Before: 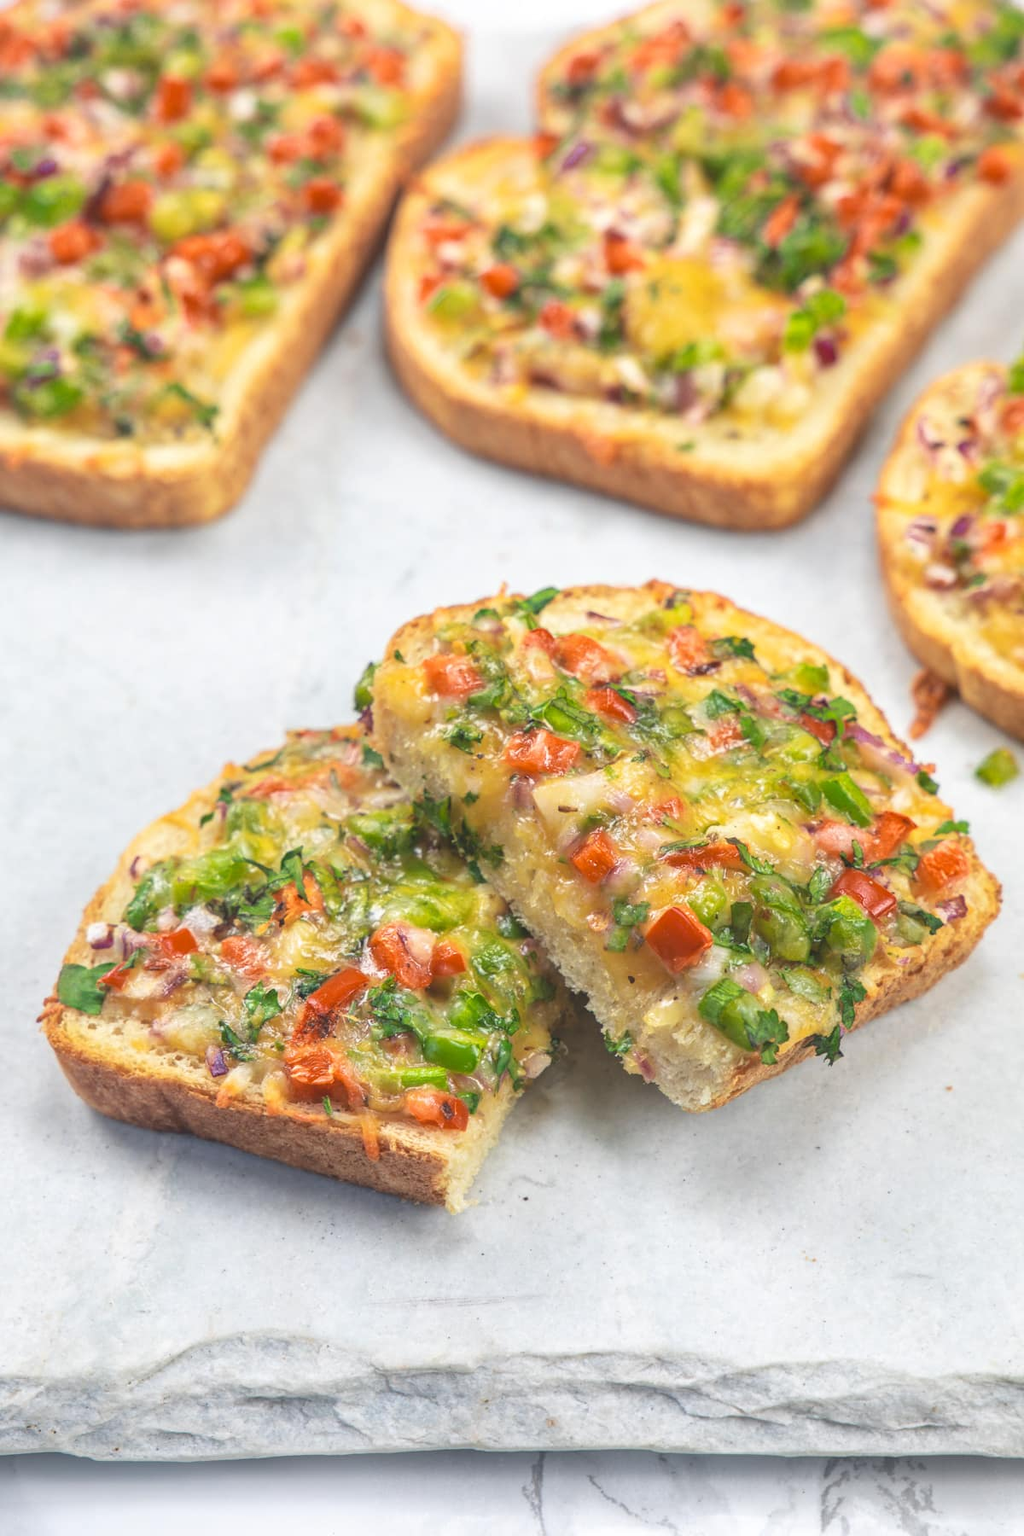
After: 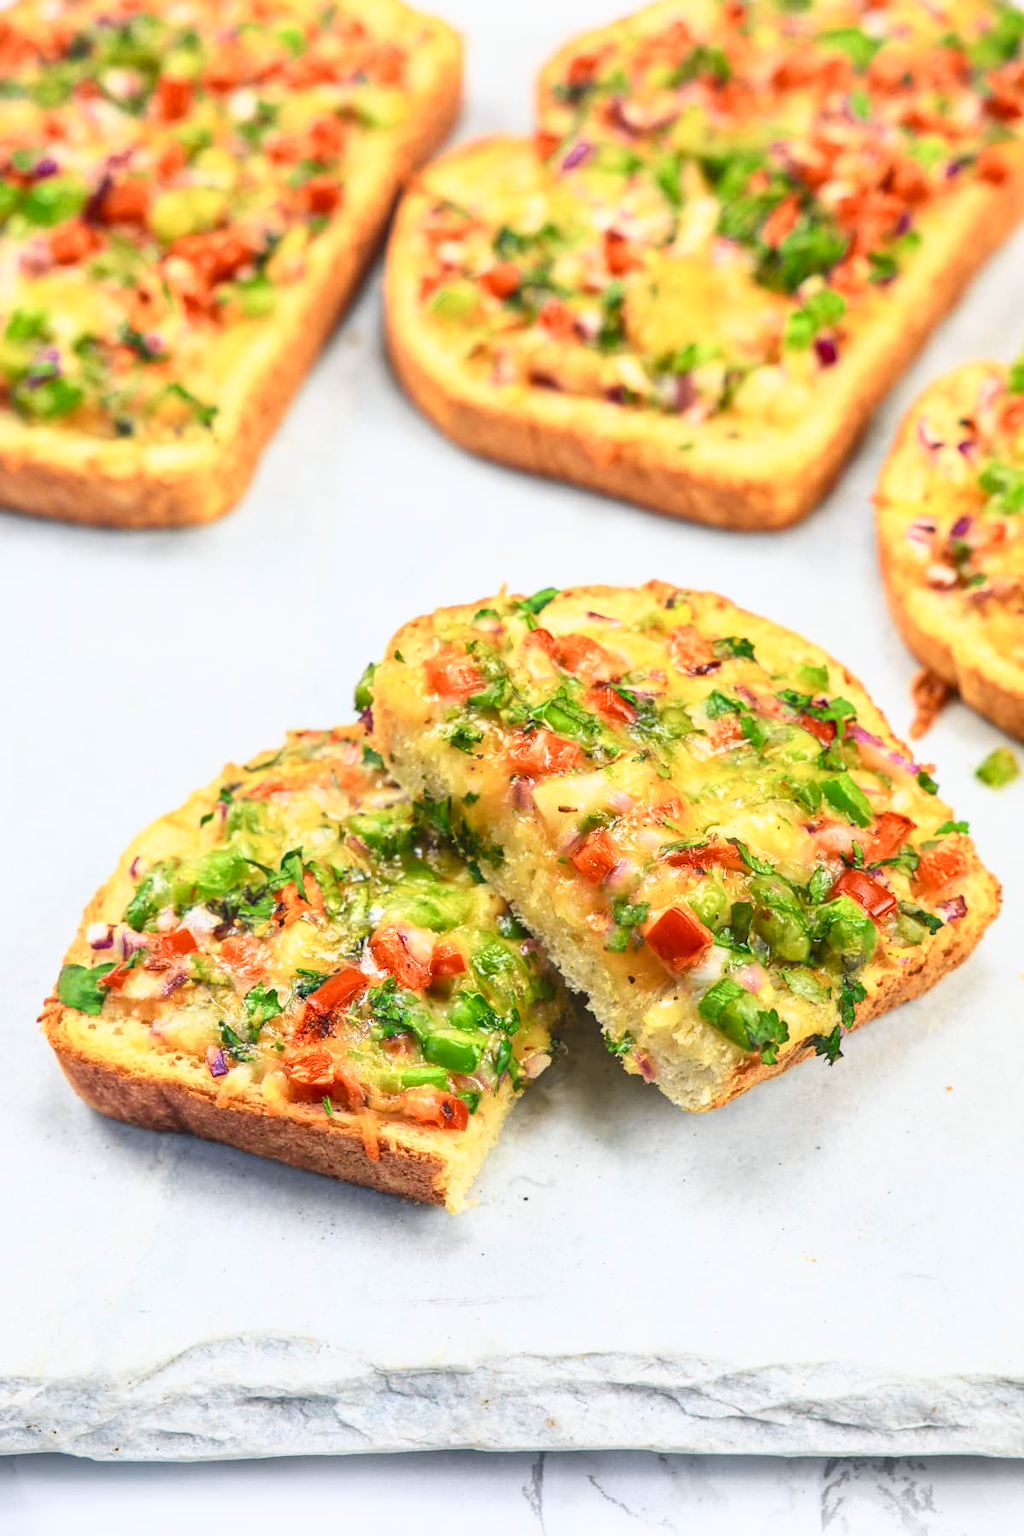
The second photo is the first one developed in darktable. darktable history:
tone curve: curves: ch0 [(0, 0) (0.187, 0.12) (0.384, 0.363) (0.618, 0.698) (0.754, 0.857) (0.875, 0.956) (1, 0.987)]; ch1 [(0, 0) (0.402, 0.36) (0.476, 0.466) (0.501, 0.501) (0.518, 0.514) (0.564, 0.608) (0.614, 0.664) (0.692, 0.744) (1, 1)]; ch2 [(0, 0) (0.435, 0.412) (0.483, 0.481) (0.503, 0.503) (0.522, 0.535) (0.563, 0.601) (0.627, 0.699) (0.699, 0.753) (0.997, 0.858)], color space Lab, independent channels, preserve colors none
